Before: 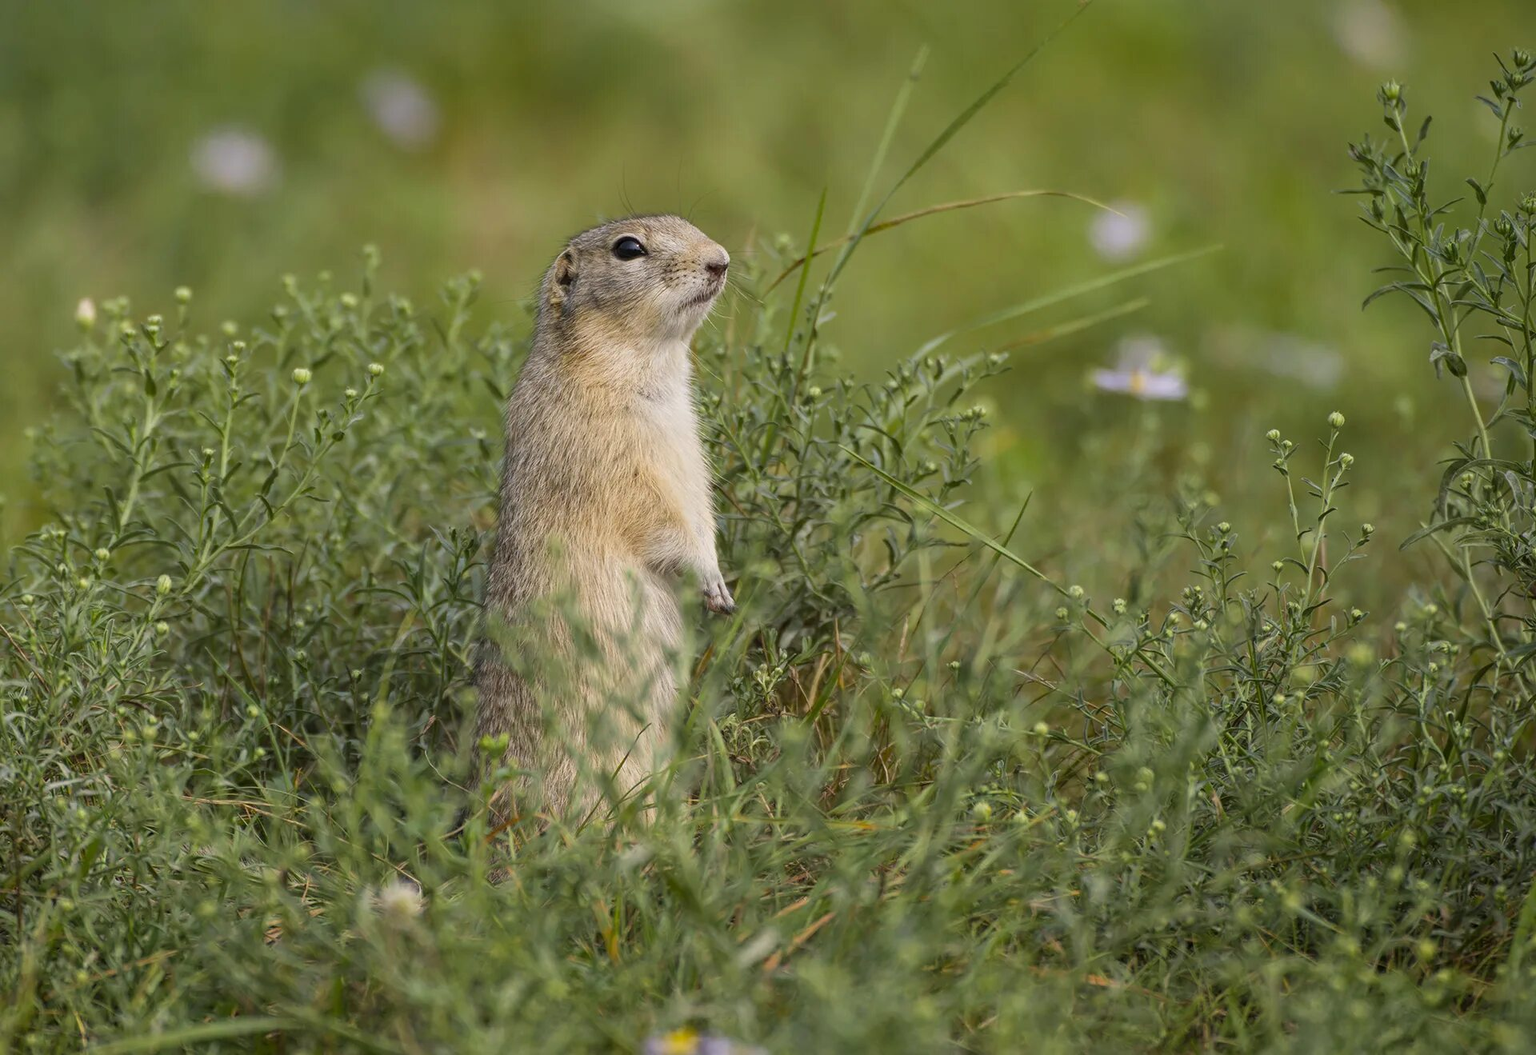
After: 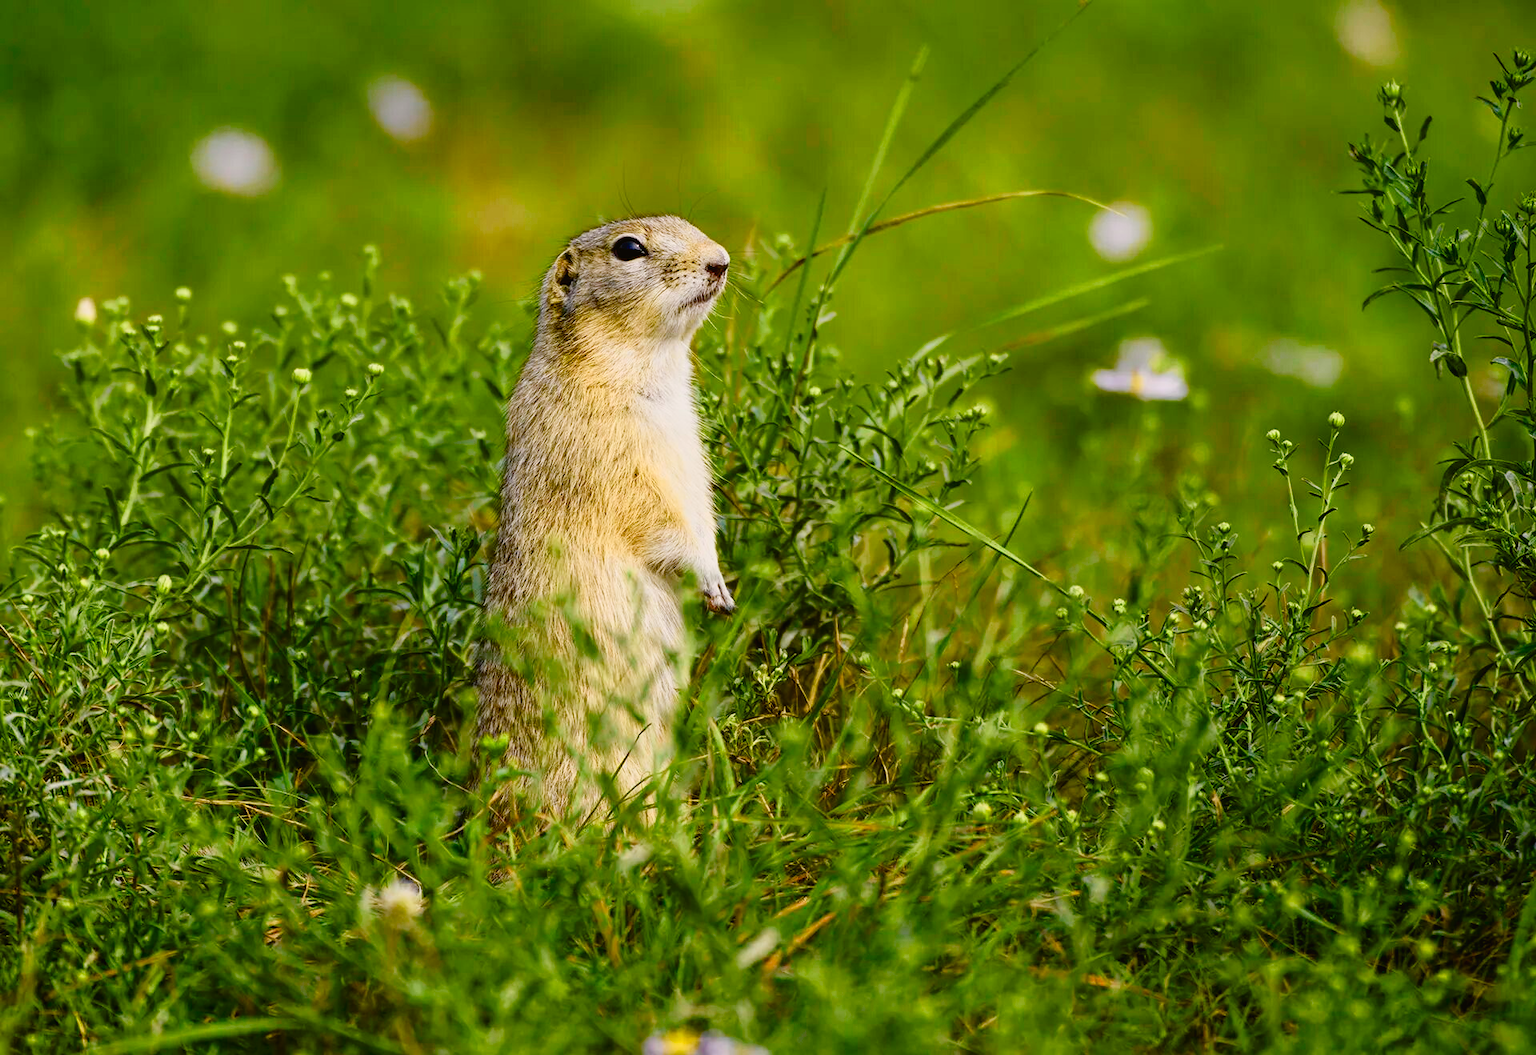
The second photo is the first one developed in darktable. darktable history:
exposure: black level correction 0.011, exposure -0.481 EV, compensate exposure bias true, compensate highlight preservation false
base curve: preserve colors none
color balance rgb: shadows lift › chroma 2.053%, shadows lift › hue 247.9°, linear chroma grading › shadows 31.567%, linear chroma grading › global chroma -1.846%, linear chroma grading › mid-tones 3.877%, perceptual saturation grading › global saturation 20%, perceptual saturation grading › highlights -50.159%, perceptual saturation grading › shadows 30.765%, global vibrance -0.81%, saturation formula JzAzBz (2021)
contrast brightness saturation: contrast 0.205, brightness 0.166, saturation 0.227
tone curve: curves: ch0 [(0, 0.021) (0.049, 0.044) (0.157, 0.131) (0.359, 0.419) (0.469, 0.544) (0.634, 0.722) (0.839, 0.909) (0.998, 0.978)]; ch1 [(0, 0) (0.437, 0.408) (0.472, 0.47) (0.502, 0.503) (0.527, 0.53) (0.564, 0.573) (0.614, 0.654) (0.669, 0.748) (0.859, 0.899) (1, 1)]; ch2 [(0, 0) (0.33, 0.301) (0.421, 0.443) (0.487, 0.504) (0.502, 0.509) (0.535, 0.537) (0.565, 0.595) (0.608, 0.667) (1, 1)], color space Lab, independent channels, preserve colors none
